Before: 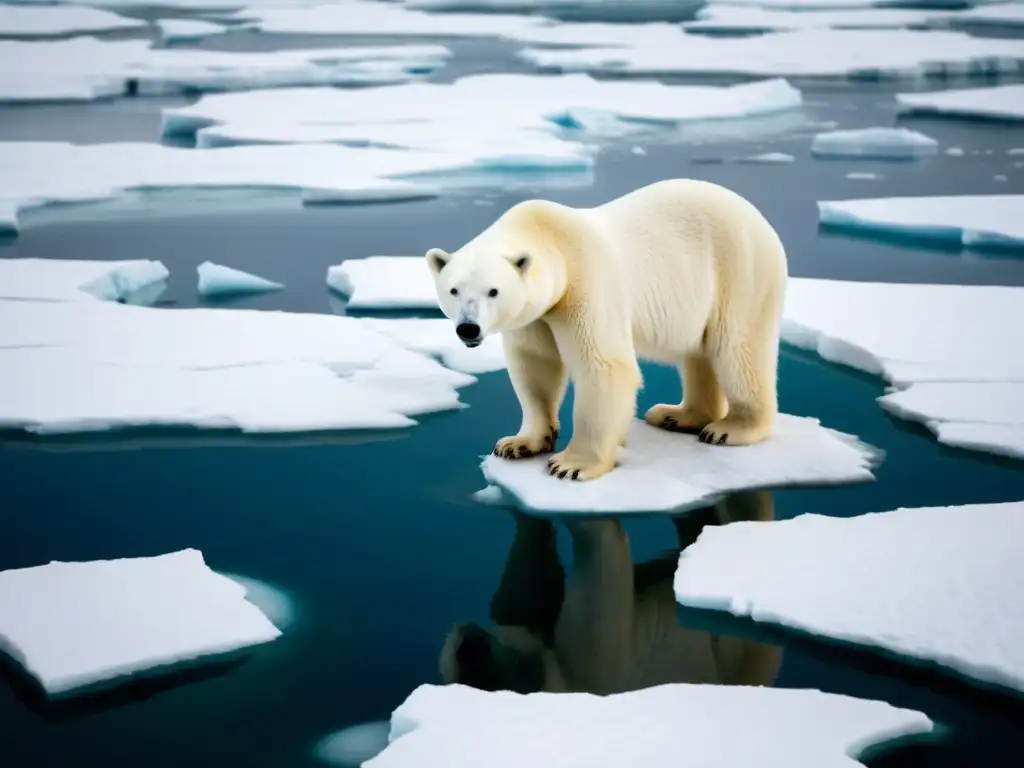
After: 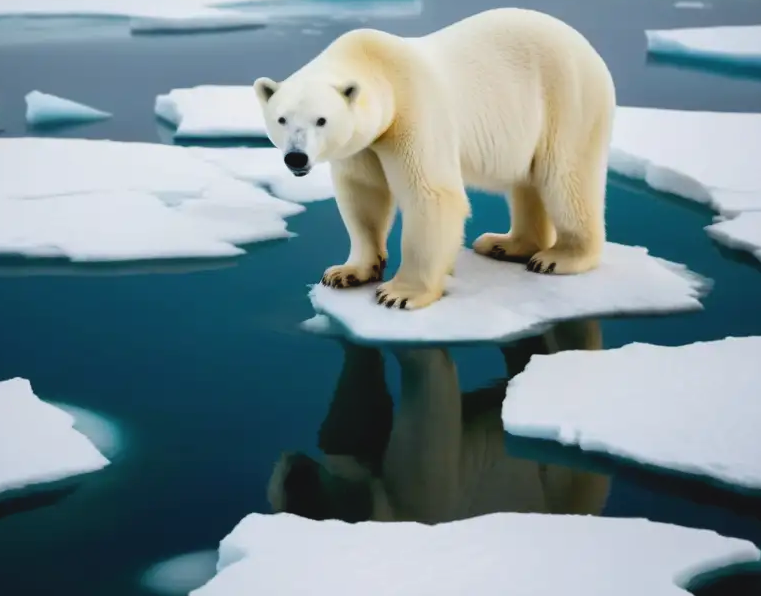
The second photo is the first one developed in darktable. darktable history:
contrast brightness saturation: contrast -0.105
crop: left 16.875%, top 22.369%, right 8.747%
